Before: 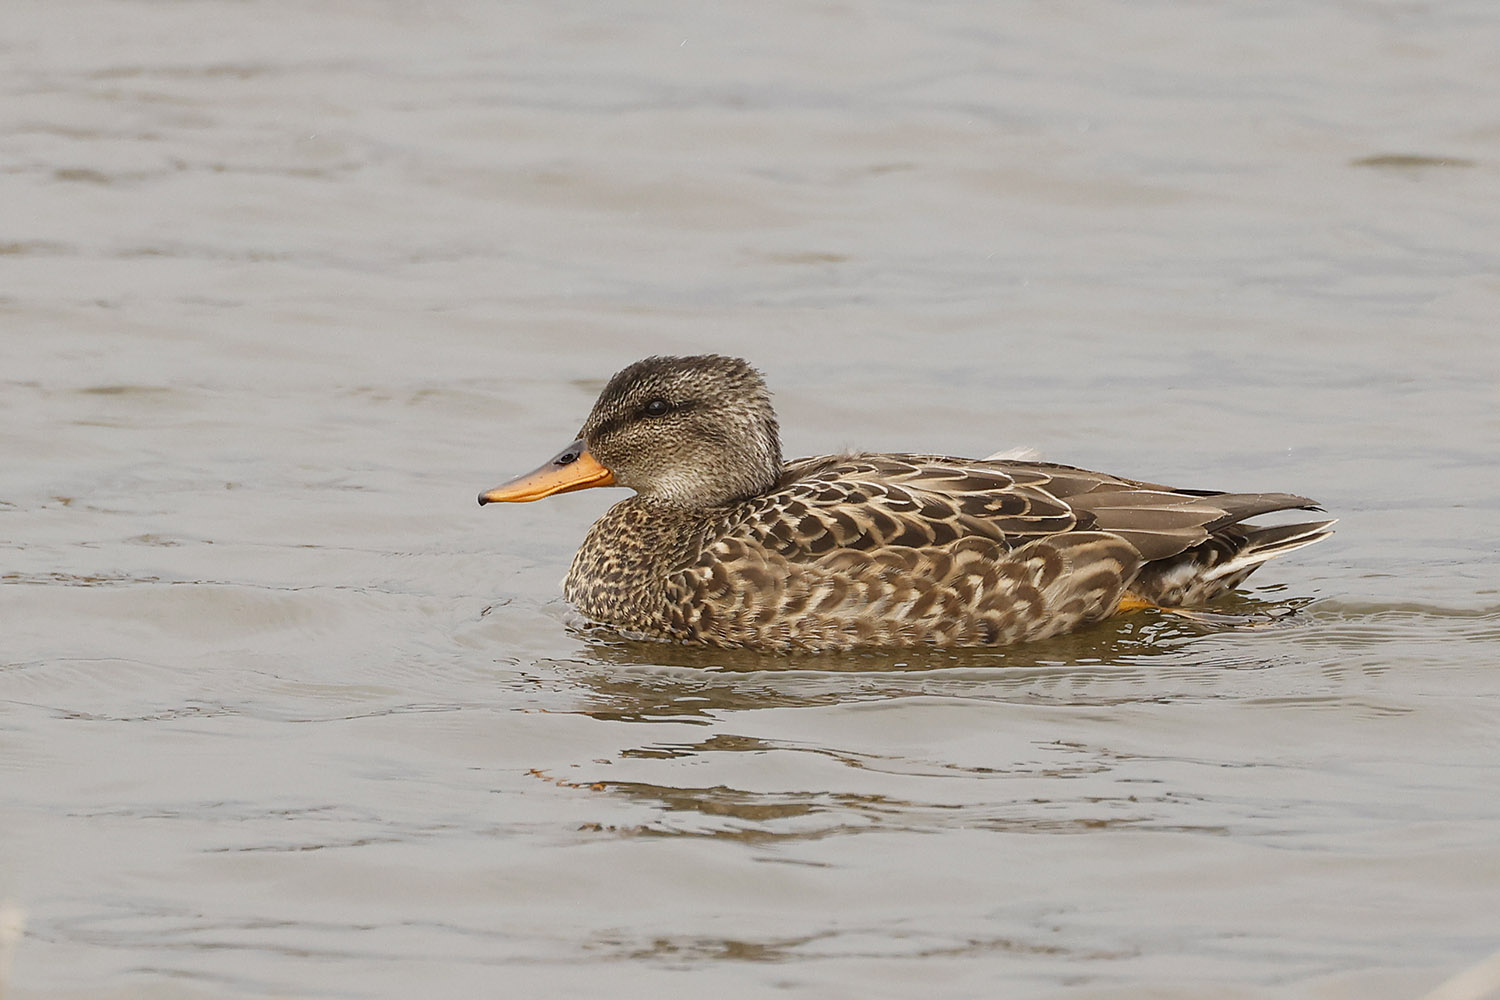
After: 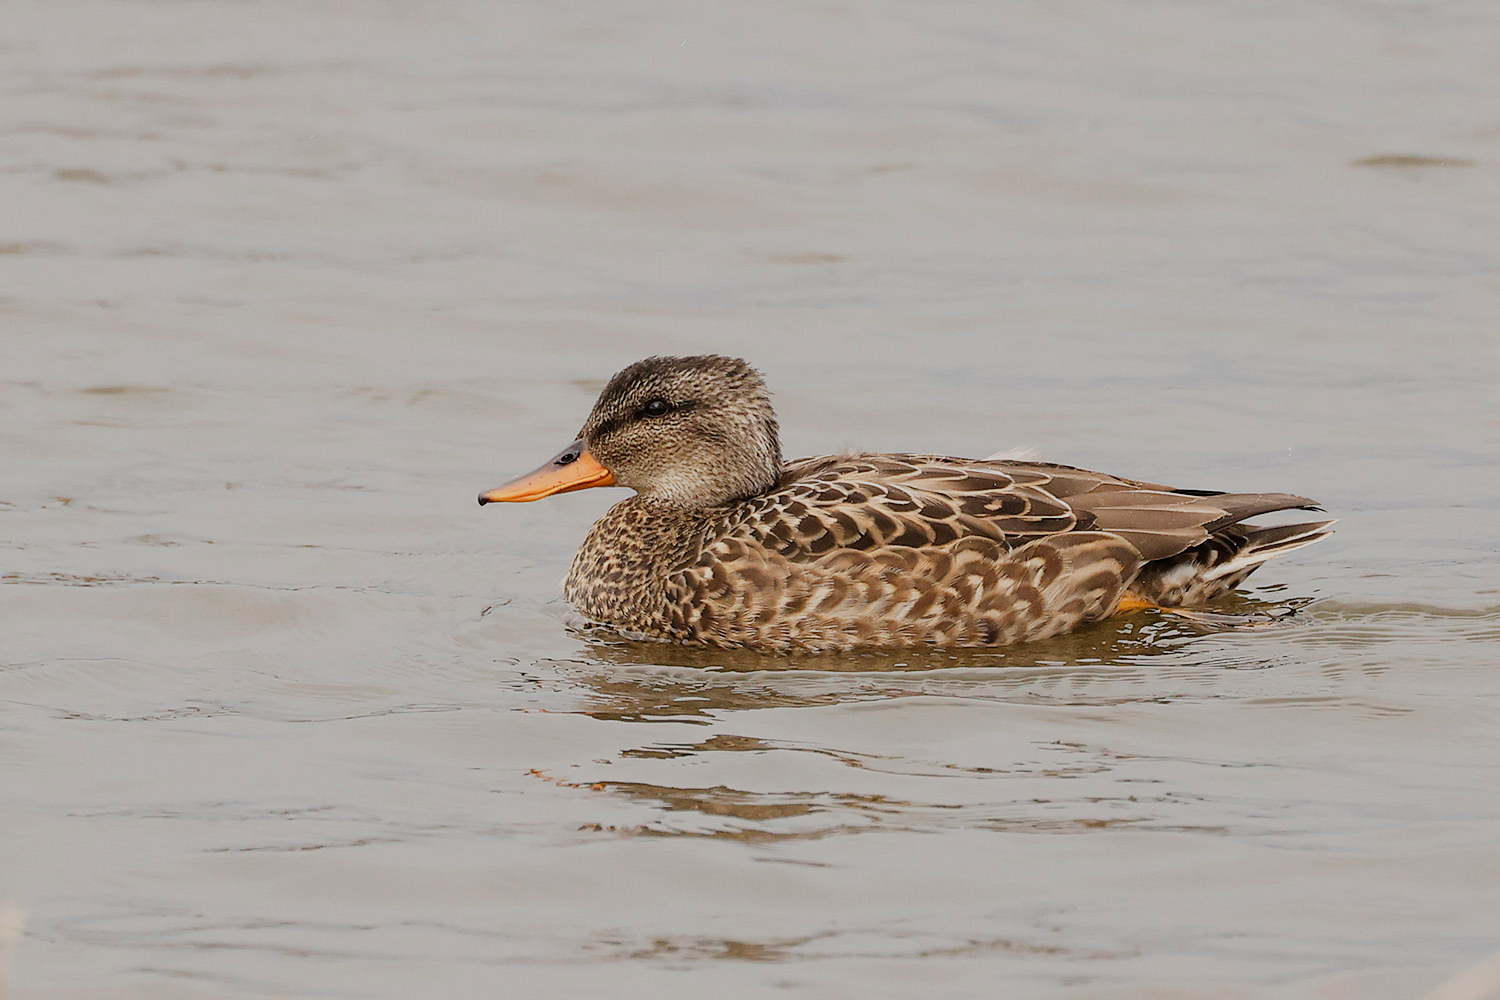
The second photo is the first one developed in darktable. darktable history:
filmic rgb: black relative exposure -7.65 EV, white relative exposure 4.56 EV, hardness 3.61
exposure: black level correction -0.001, exposure 0.08 EV, compensate highlight preservation false
